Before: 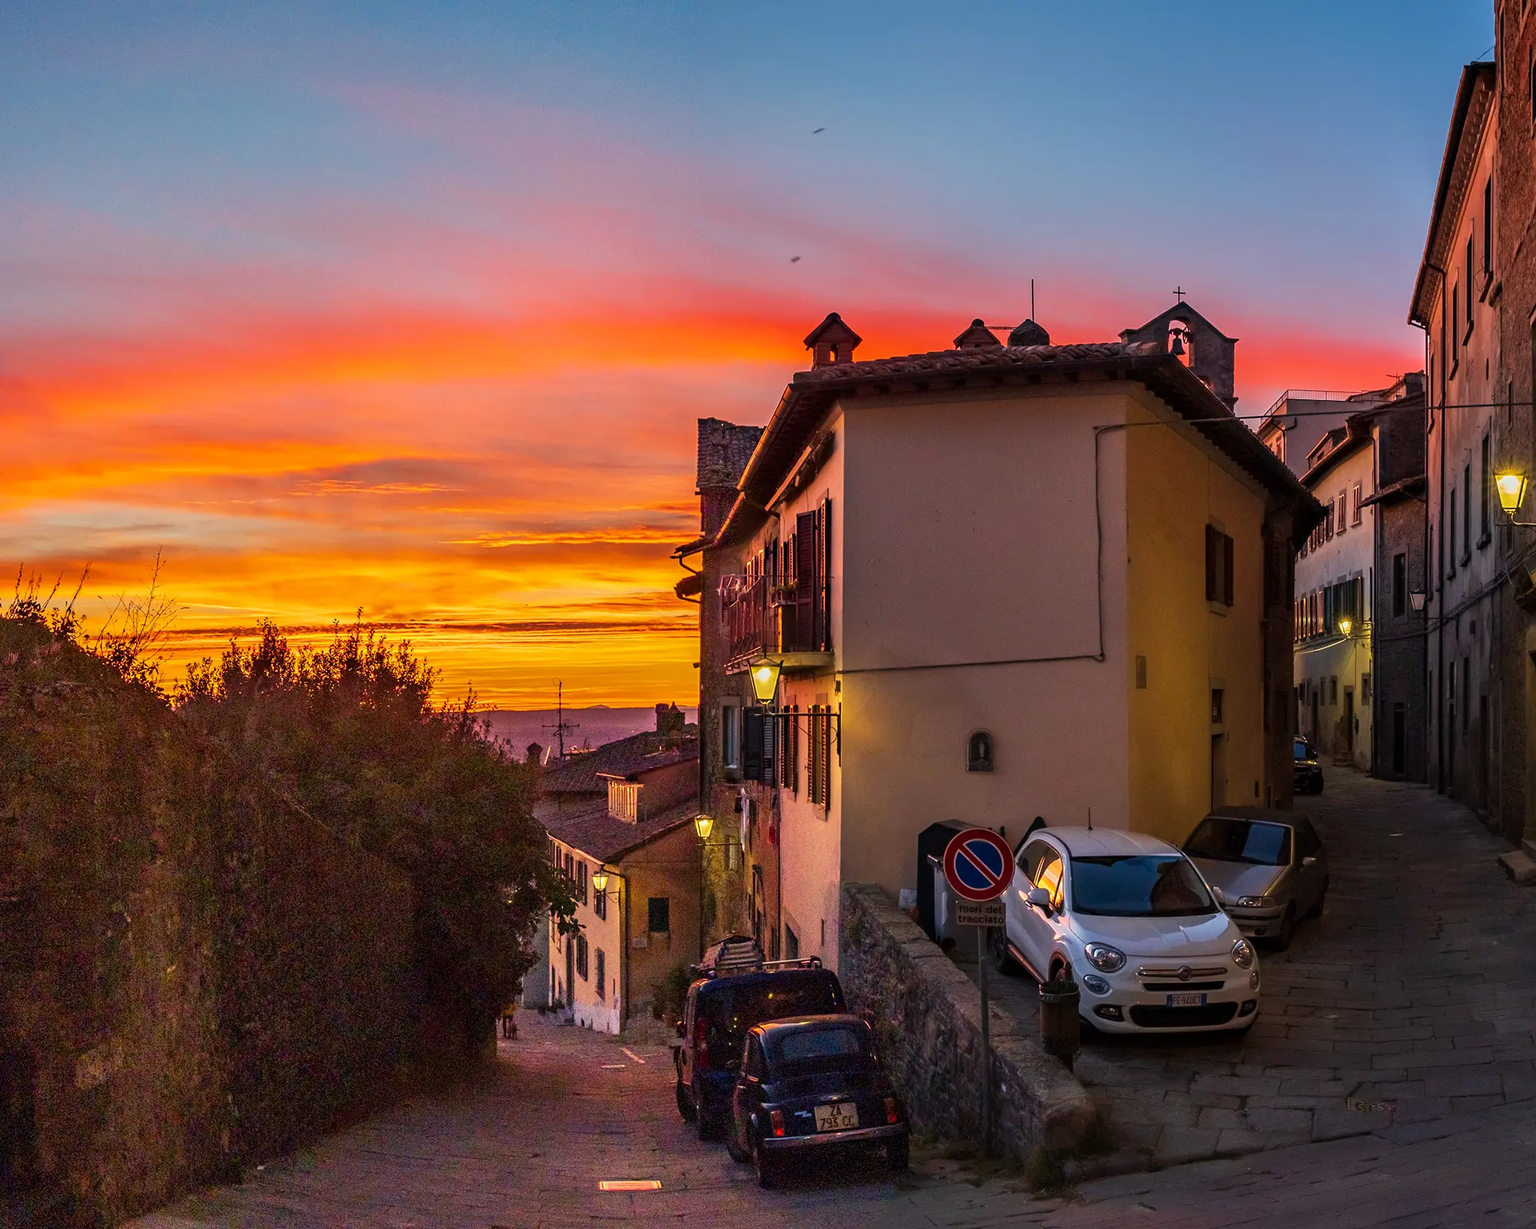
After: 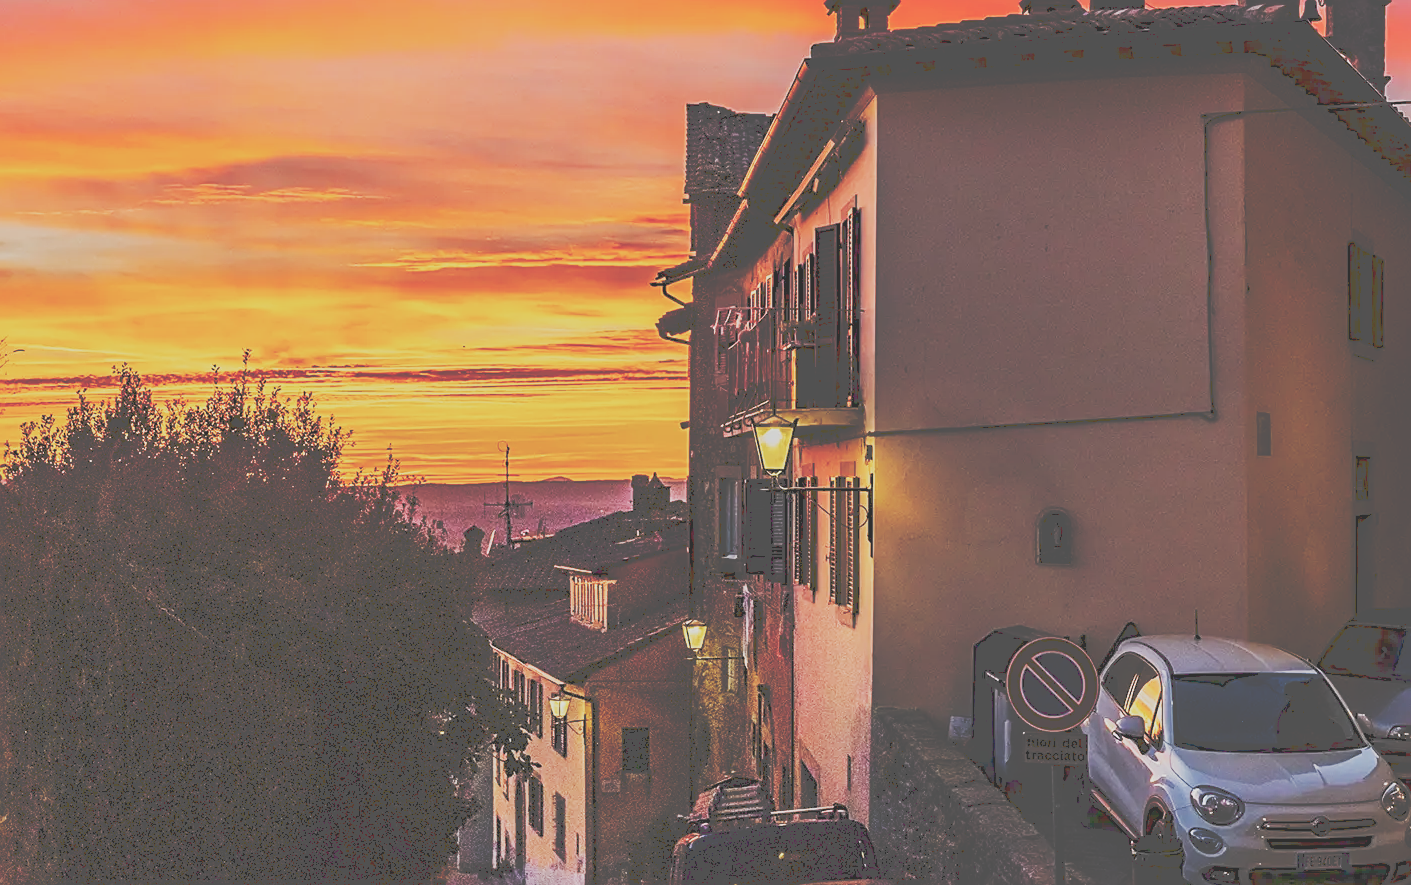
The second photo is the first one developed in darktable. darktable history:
tone curve: curves: ch0 [(0, 0) (0.003, 0.346) (0.011, 0.346) (0.025, 0.346) (0.044, 0.35) (0.069, 0.354) (0.1, 0.361) (0.136, 0.368) (0.177, 0.381) (0.224, 0.395) (0.277, 0.421) (0.335, 0.458) (0.399, 0.502) (0.468, 0.556) (0.543, 0.617) (0.623, 0.685) (0.709, 0.748) (0.801, 0.814) (0.898, 0.865) (1, 1)], preserve colors none
sigmoid: contrast 1.7, skew -0.2, preserve hue 0%, red attenuation 0.1, red rotation 0.035, green attenuation 0.1, green rotation -0.017, blue attenuation 0.15, blue rotation -0.052, base primaries Rec2020
crop: left 11.123%, top 27.61%, right 18.3%, bottom 17.034%
sharpen: on, module defaults
